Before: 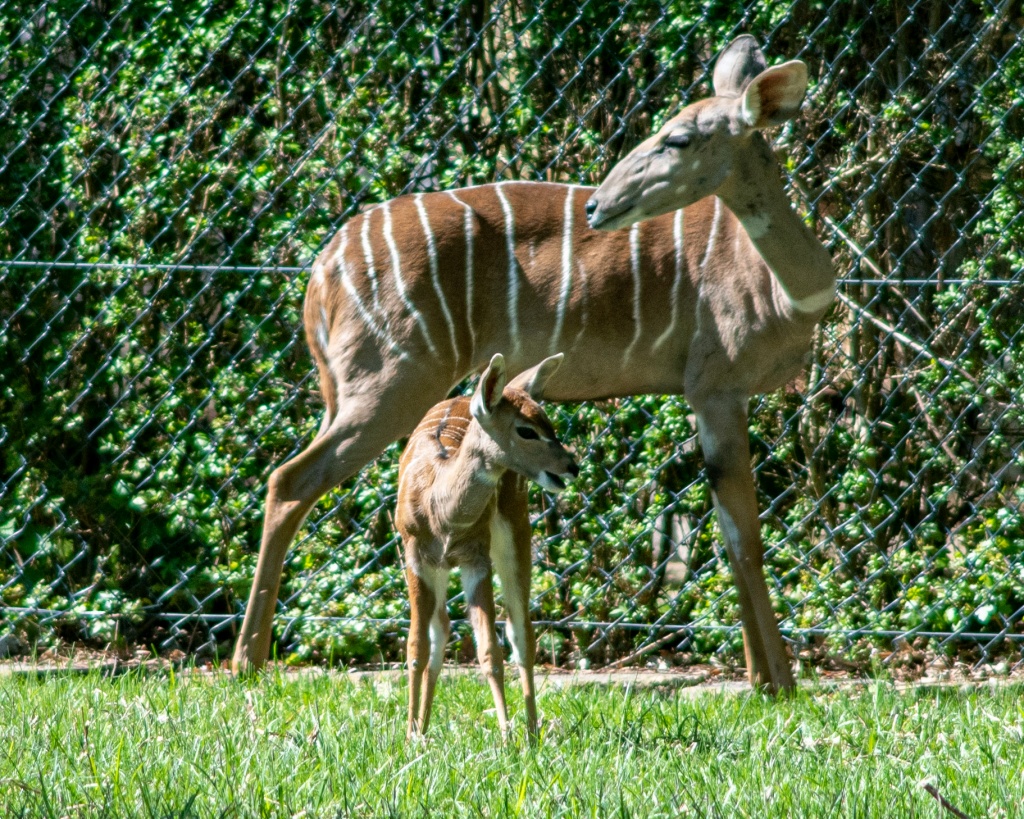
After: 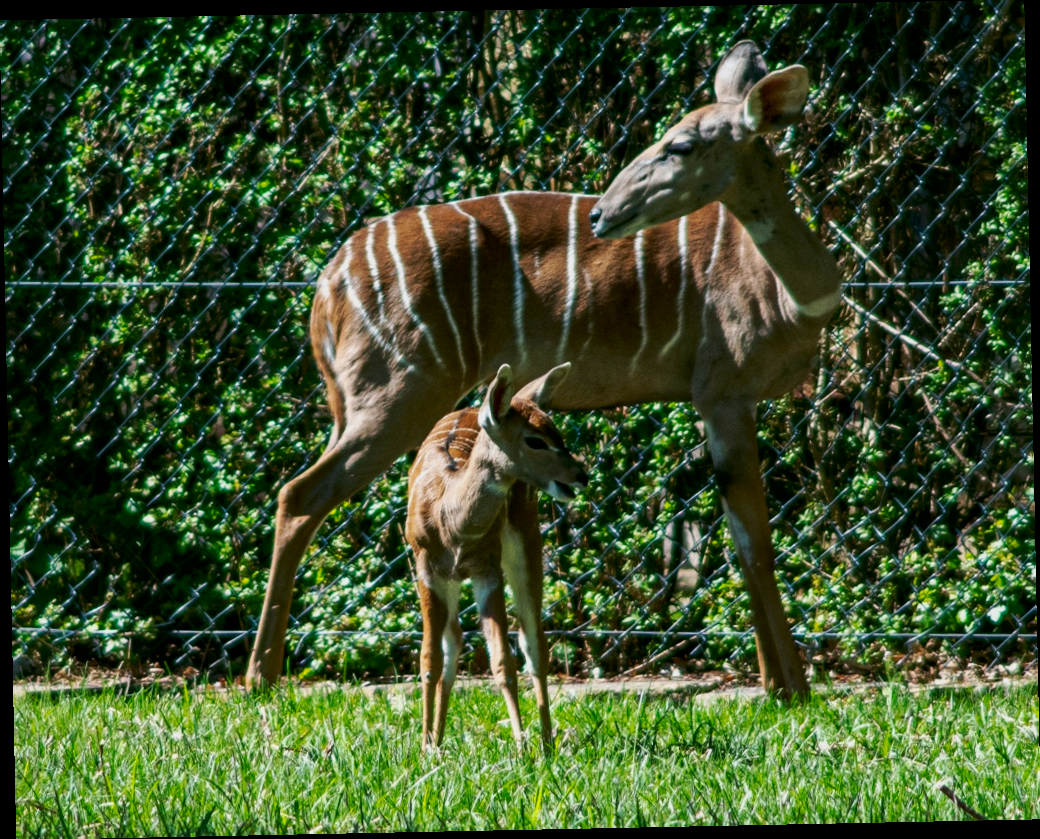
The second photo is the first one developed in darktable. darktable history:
tone curve: curves: ch0 [(0, 0) (0.003, 0.003) (0.011, 0.01) (0.025, 0.023) (0.044, 0.041) (0.069, 0.064) (0.1, 0.092) (0.136, 0.125) (0.177, 0.163) (0.224, 0.207) (0.277, 0.255) (0.335, 0.309) (0.399, 0.375) (0.468, 0.459) (0.543, 0.548) (0.623, 0.629) (0.709, 0.716) (0.801, 0.808) (0.898, 0.911) (1, 1)], preserve colors none
rotate and perspective: rotation -1.17°, automatic cropping off
contrast brightness saturation: contrast 0.07, brightness -0.14, saturation 0.11
exposure: exposure -0.242 EV, compensate highlight preservation false
